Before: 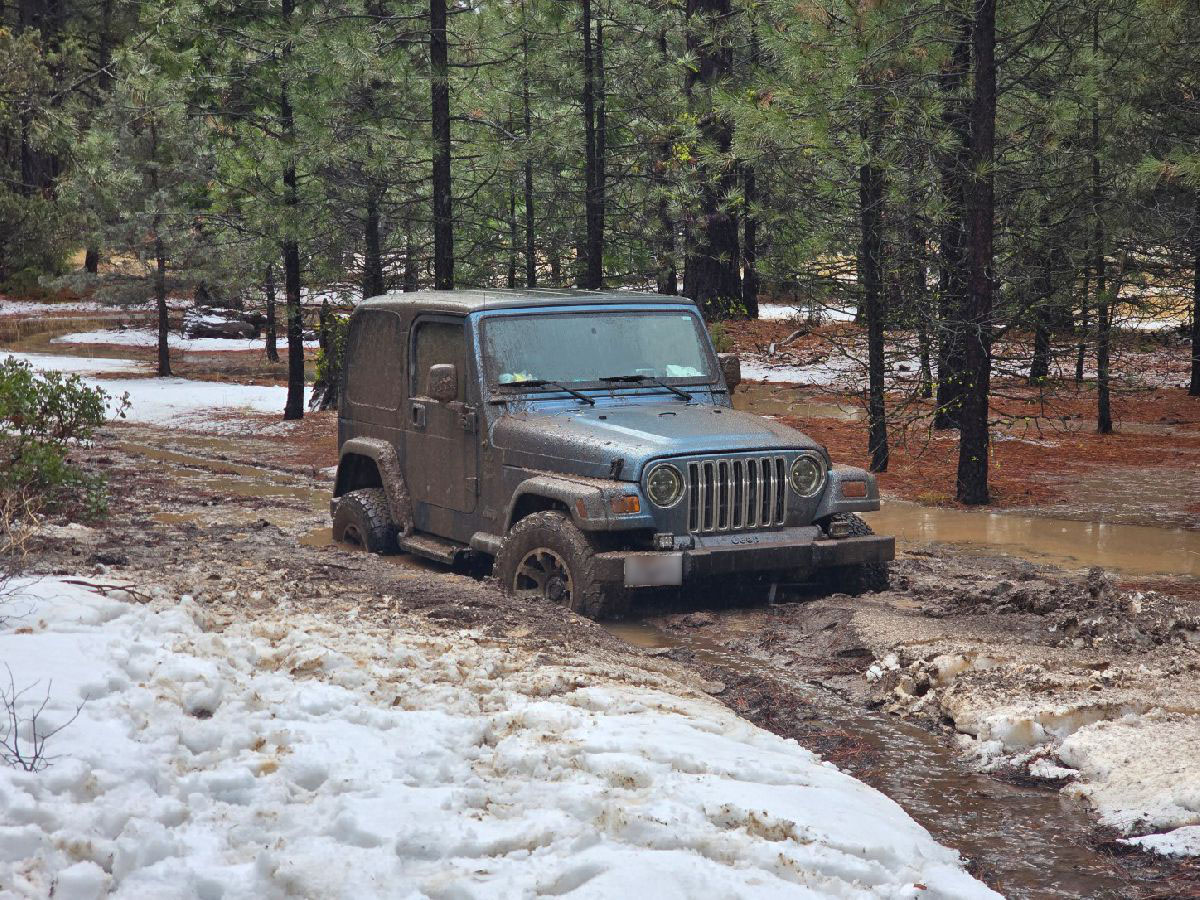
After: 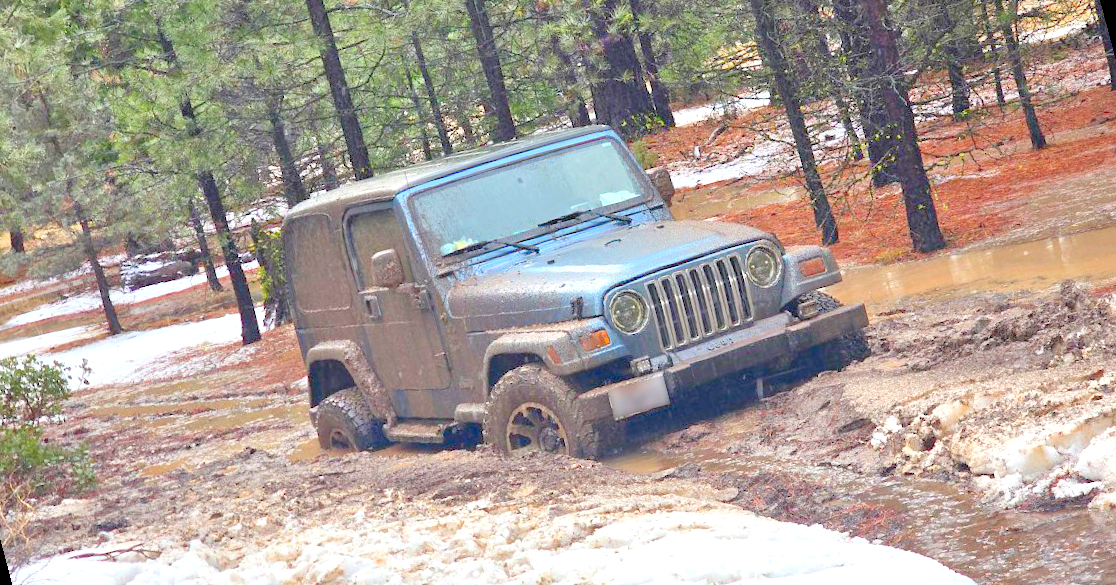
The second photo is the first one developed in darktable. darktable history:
levels: levels [0.008, 0.318, 0.836]
rotate and perspective: rotation -14.8°, crop left 0.1, crop right 0.903, crop top 0.25, crop bottom 0.748
